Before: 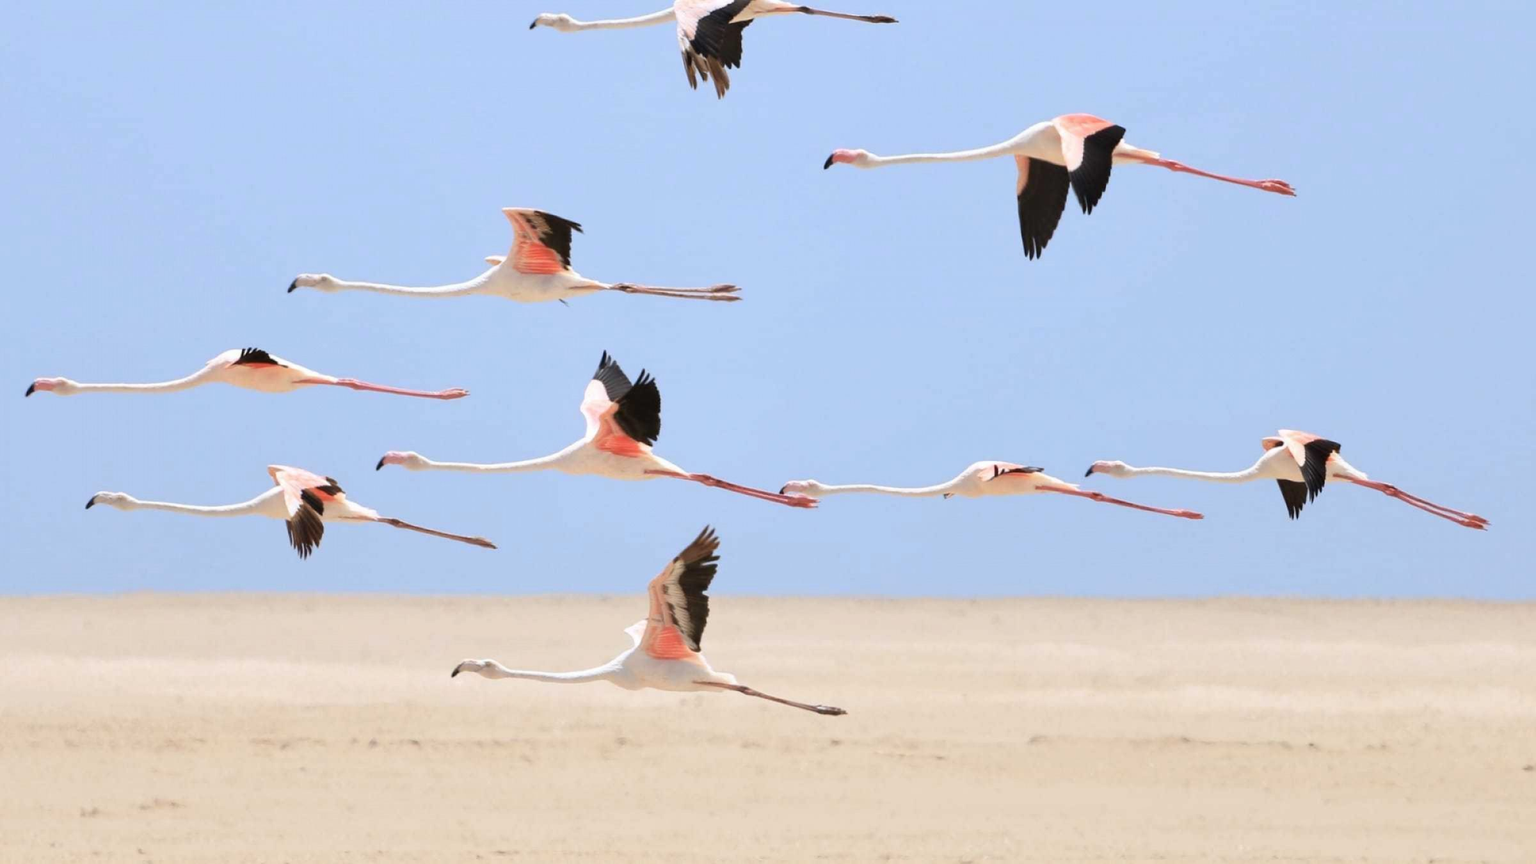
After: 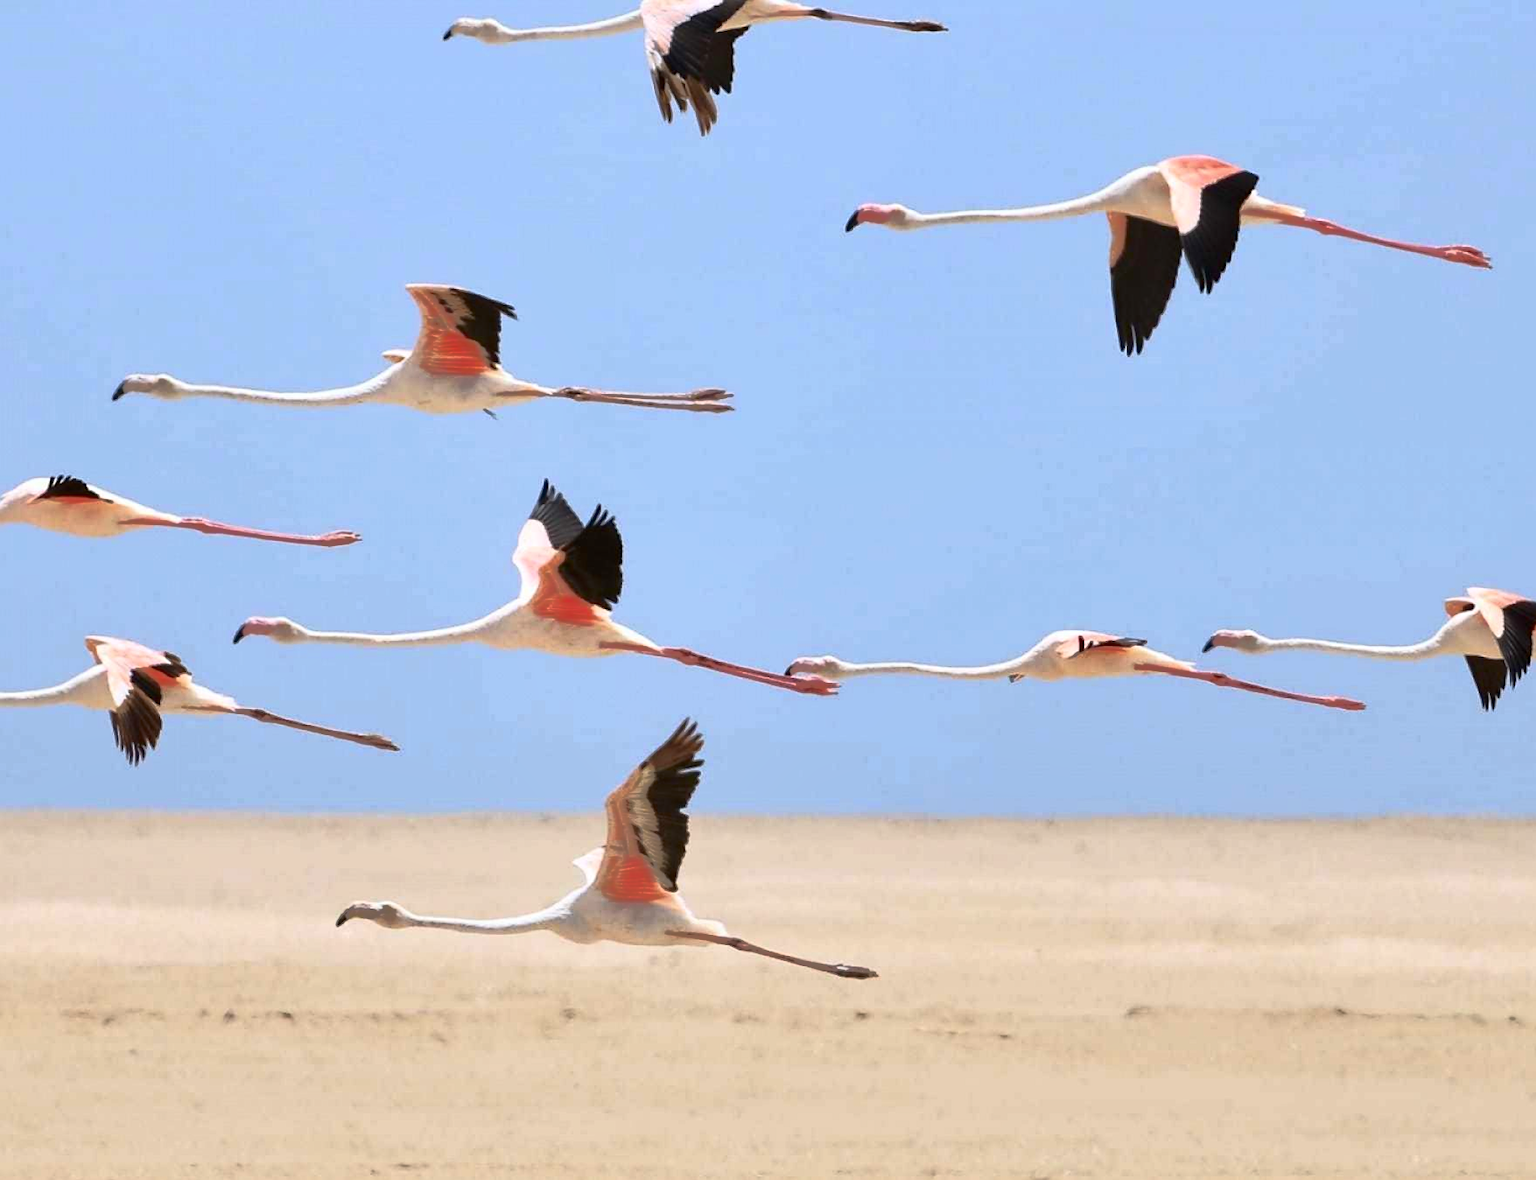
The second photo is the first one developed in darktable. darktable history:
sharpen: amount 0.214
shadows and highlights: shadows 39.24, highlights -59.87
contrast brightness saturation: contrast 0.286
crop: left 13.407%, right 13.46%
